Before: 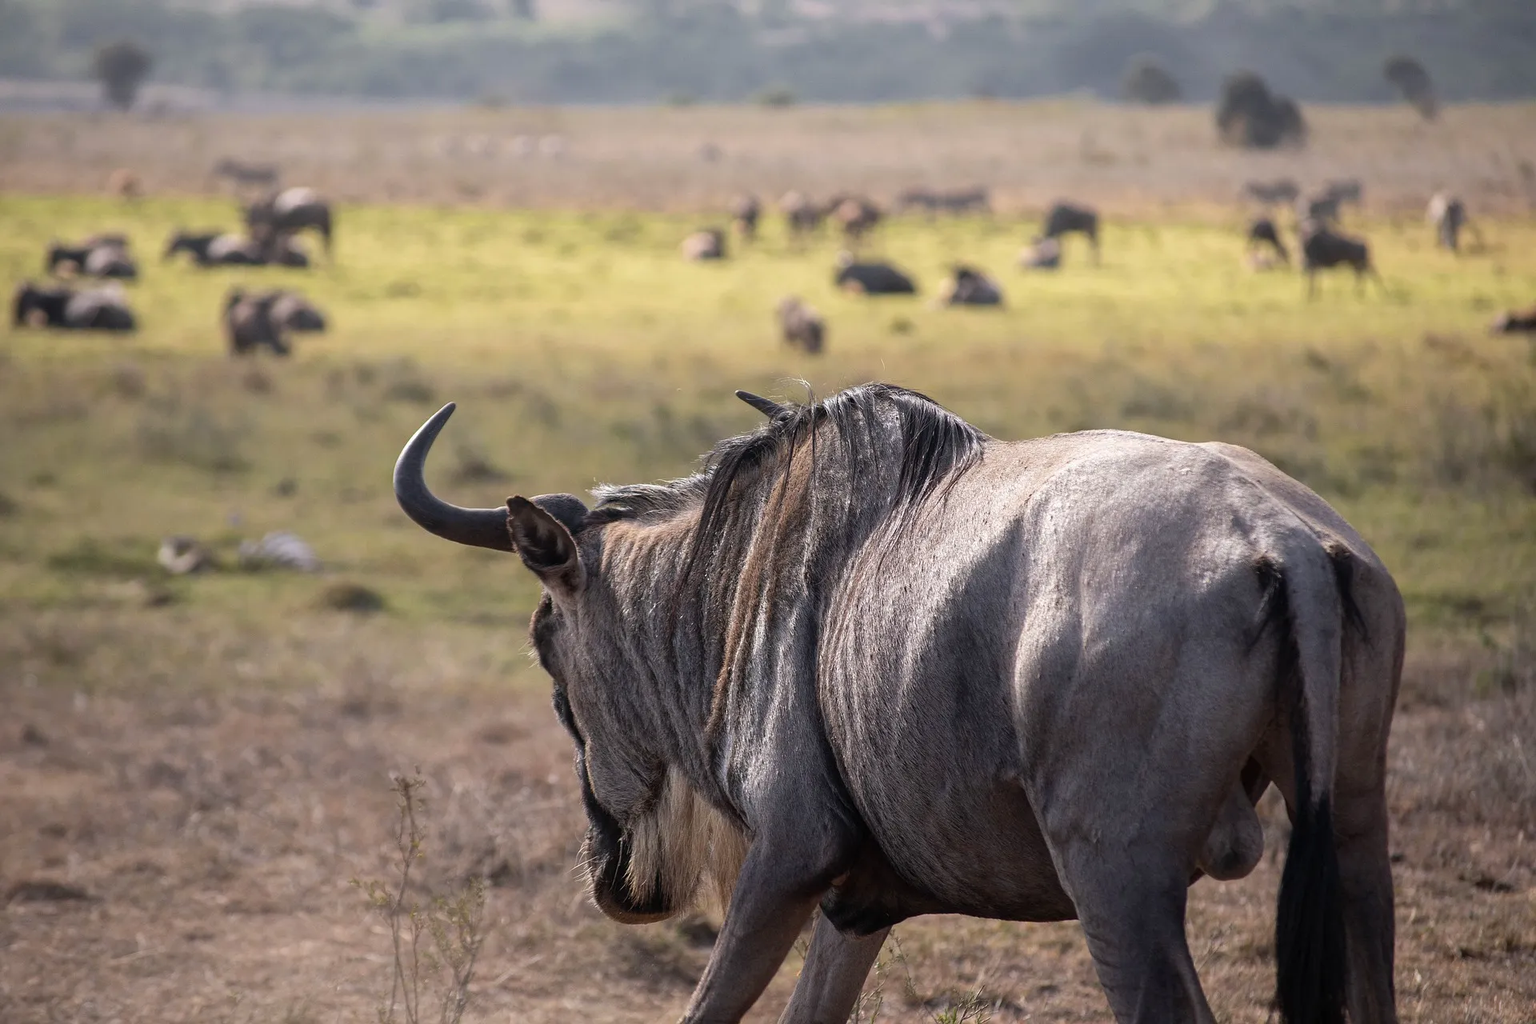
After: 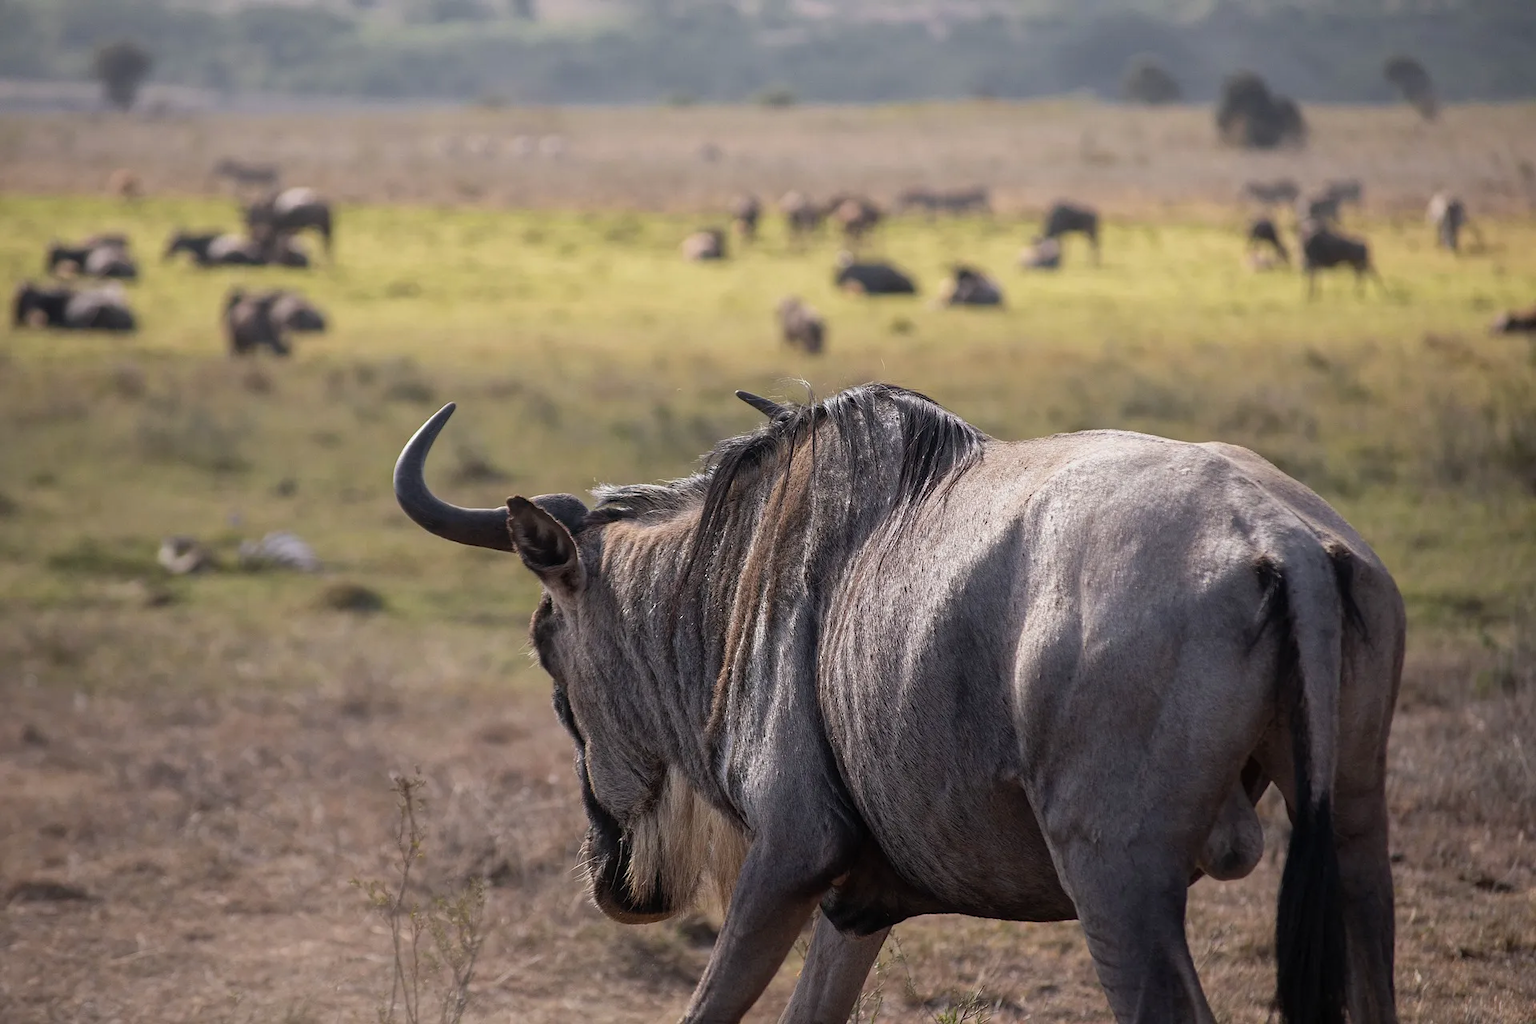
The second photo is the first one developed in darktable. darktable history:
exposure: exposure -0.183 EV, compensate highlight preservation false
sharpen: radius 5.31, amount 0.31, threshold 26.67
shadows and highlights: shadows 25.18, highlights -24.58
